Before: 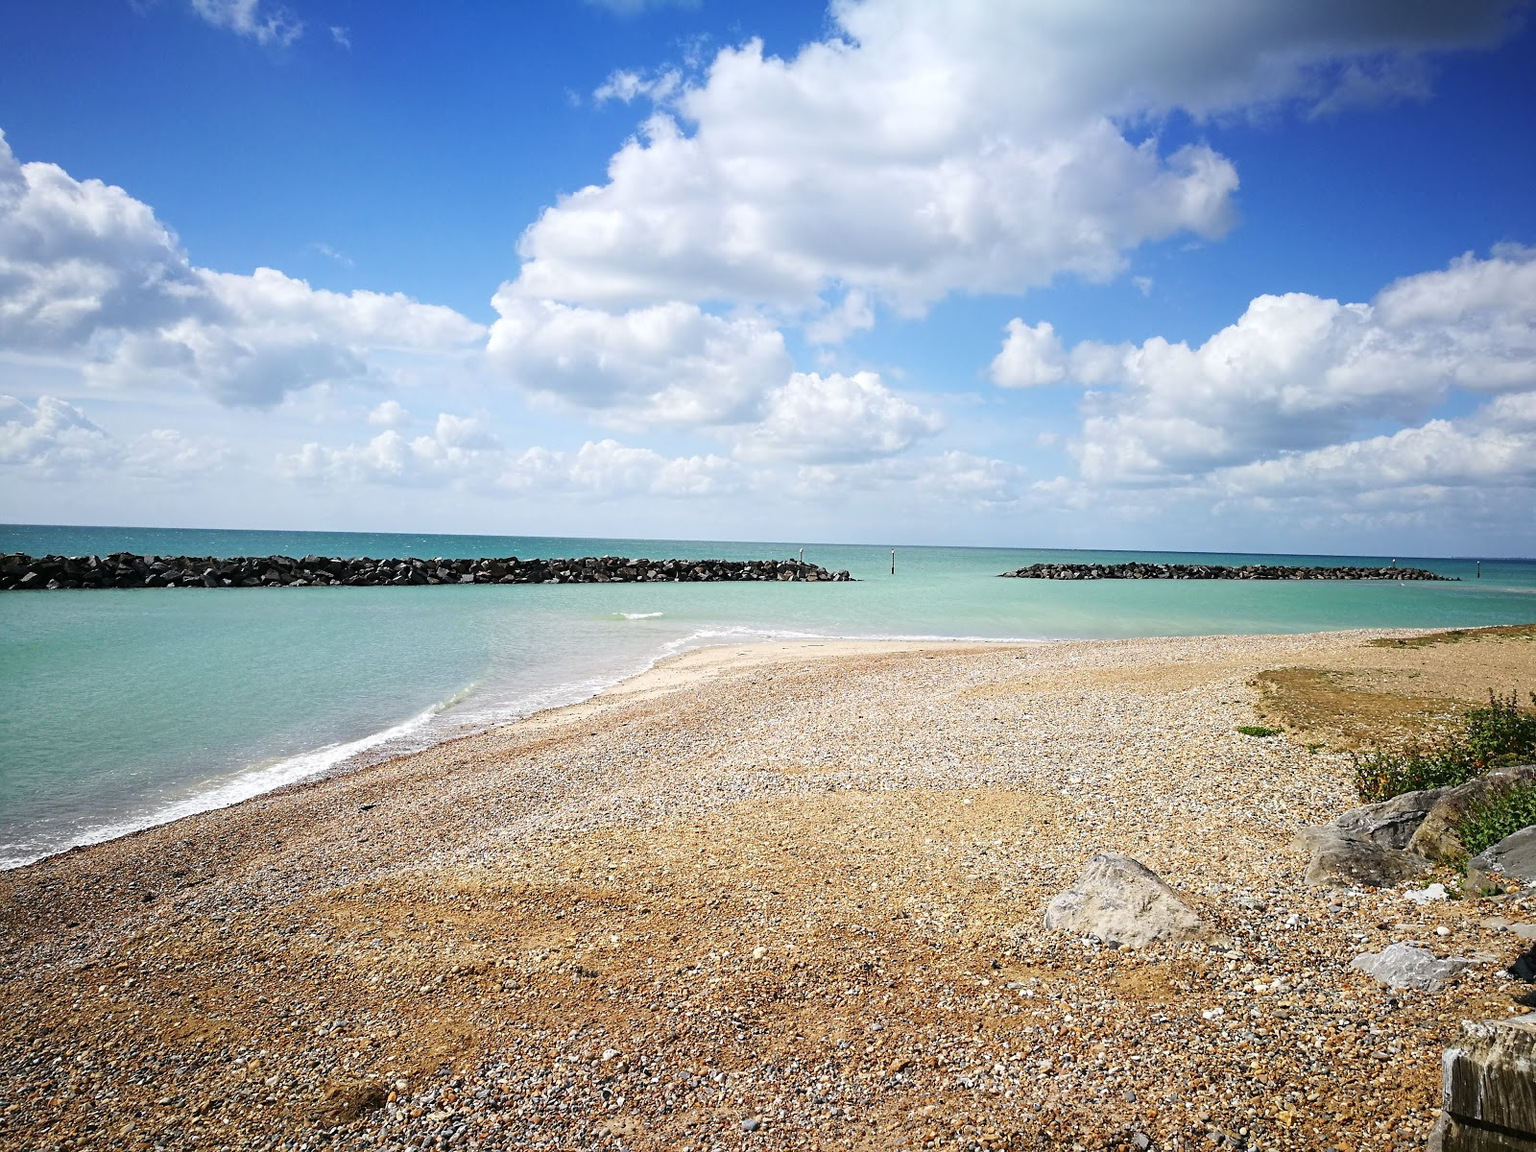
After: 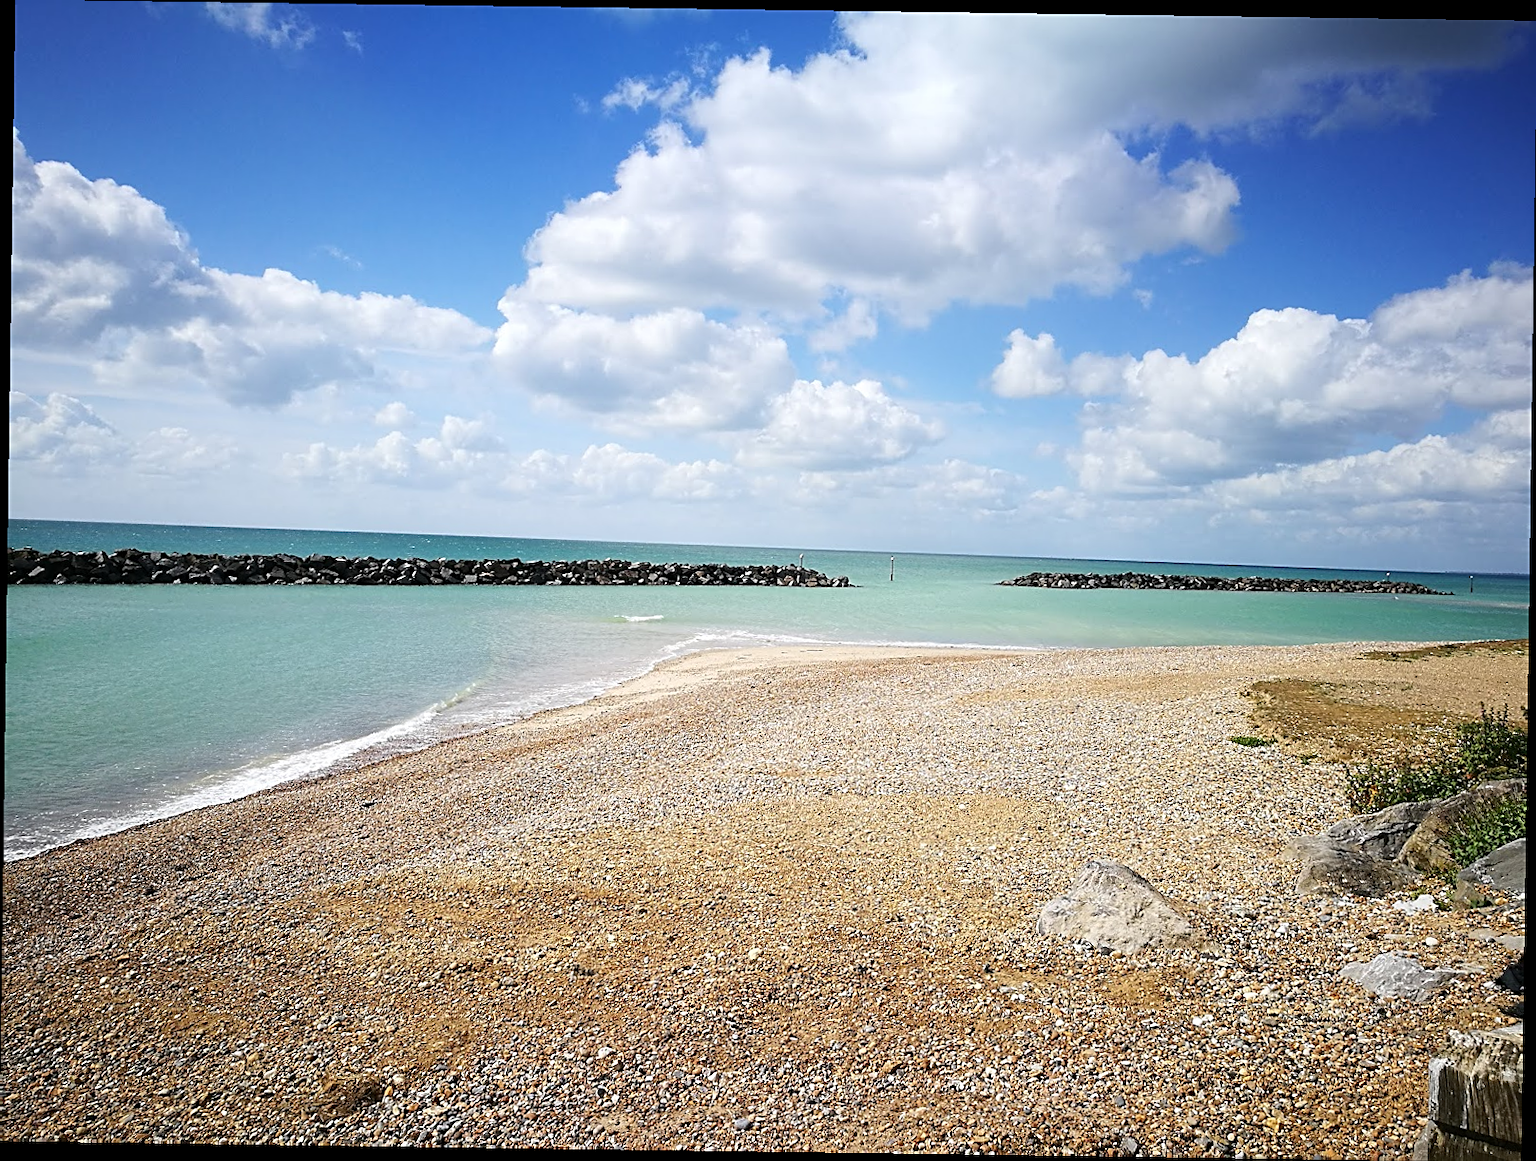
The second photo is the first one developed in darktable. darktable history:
rotate and perspective: rotation 0.8°, automatic cropping off
sharpen: on, module defaults
